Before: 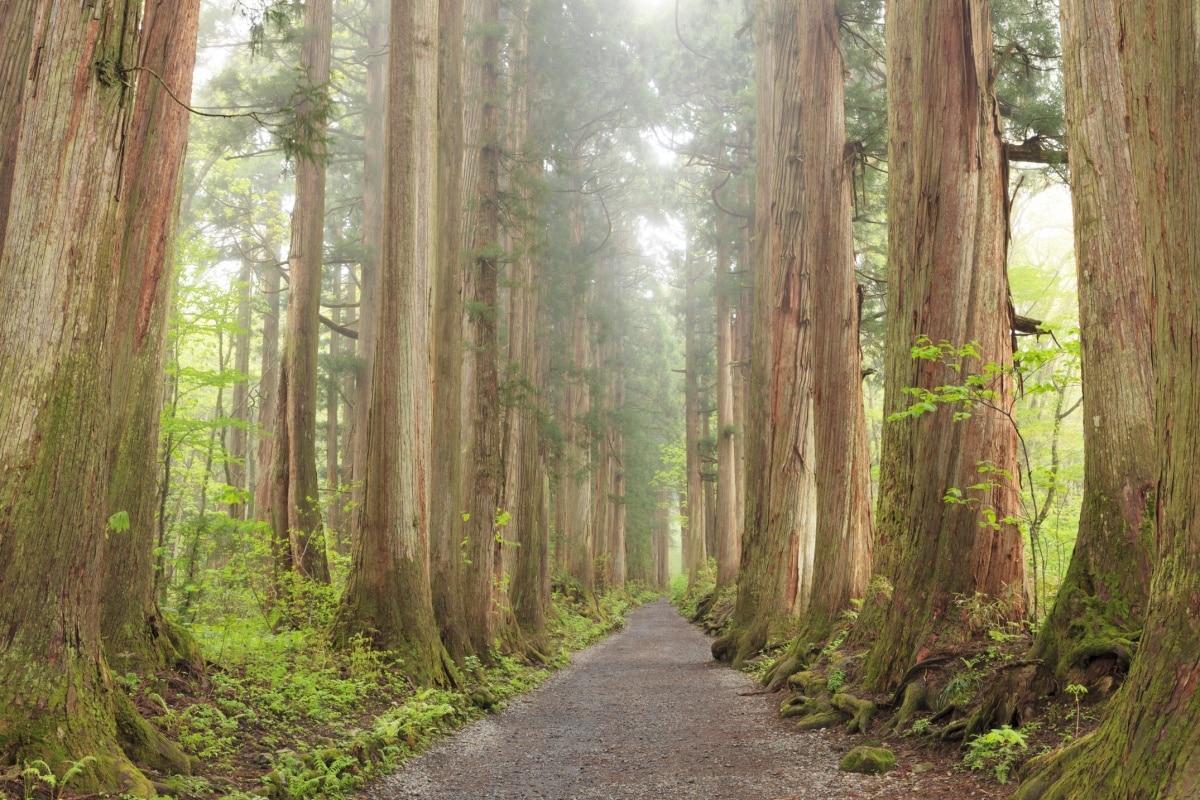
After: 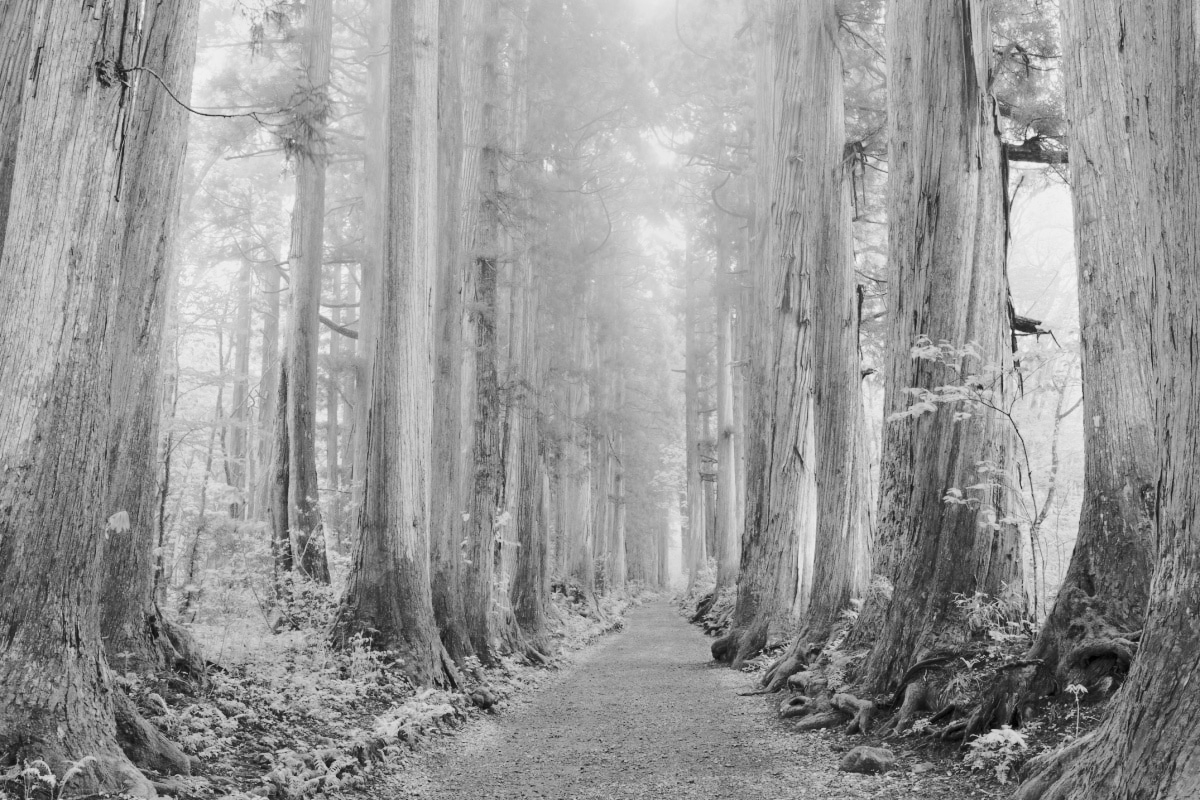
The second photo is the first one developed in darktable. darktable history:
rgb curve: curves: ch0 [(0, 0) (0.284, 0.292) (0.505, 0.644) (1, 1)], compensate middle gray true
monochrome: a 26.22, b 42.67, size 0.8
